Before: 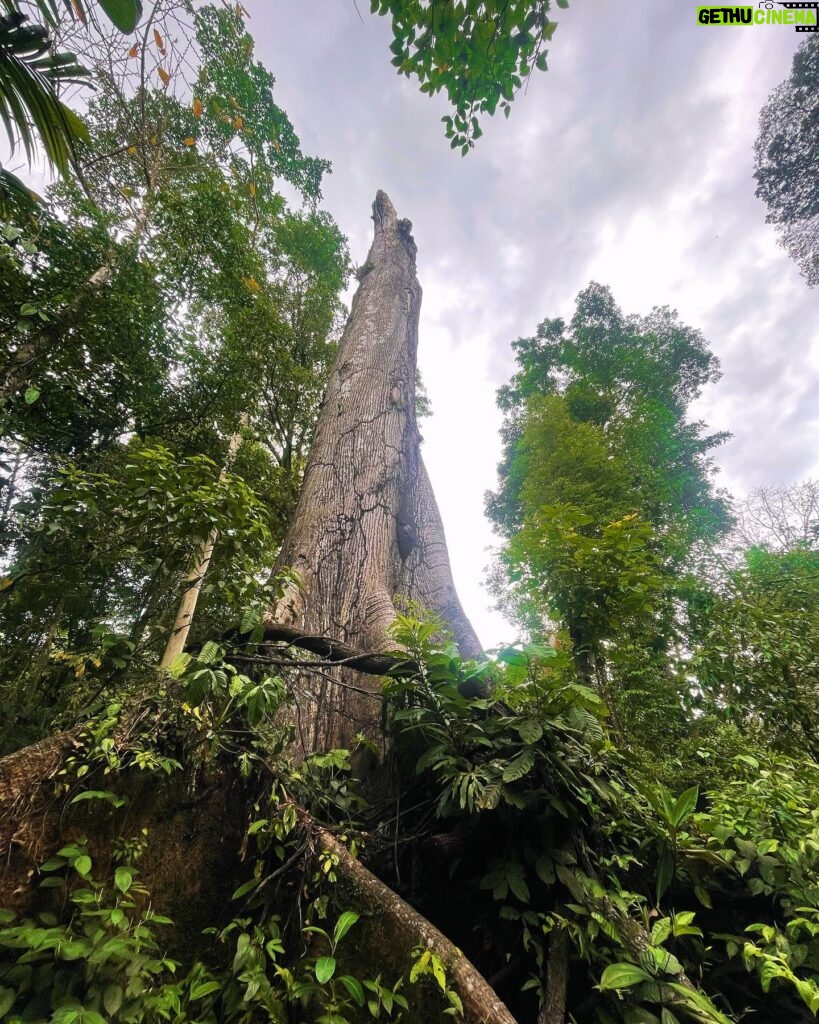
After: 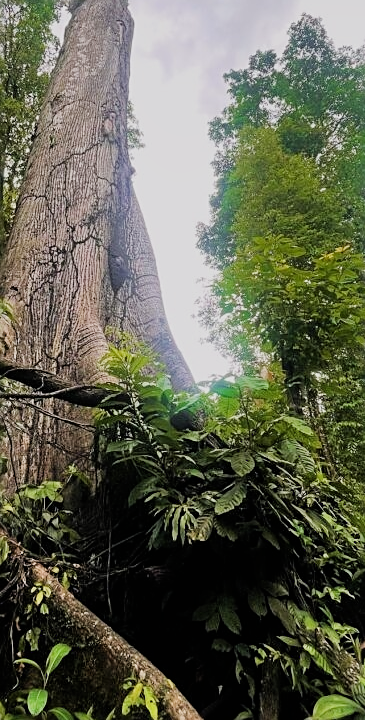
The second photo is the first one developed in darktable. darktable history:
exposure: exposure 0.2 EV, compensate exposure bias true, compensate highlight preservation false
filmic rgb: black relative exposure -7.65 EV, white relative exposure 4.56 EV, hardness 3.61
shadows and highlights: shadows 29.71, highlights -30.45, low approximation 0.01, soften with gaussian
crop: left 35.25%, top 26.247%, right 20.105%, bottom 3.36%
sharpen: on, module defaults
